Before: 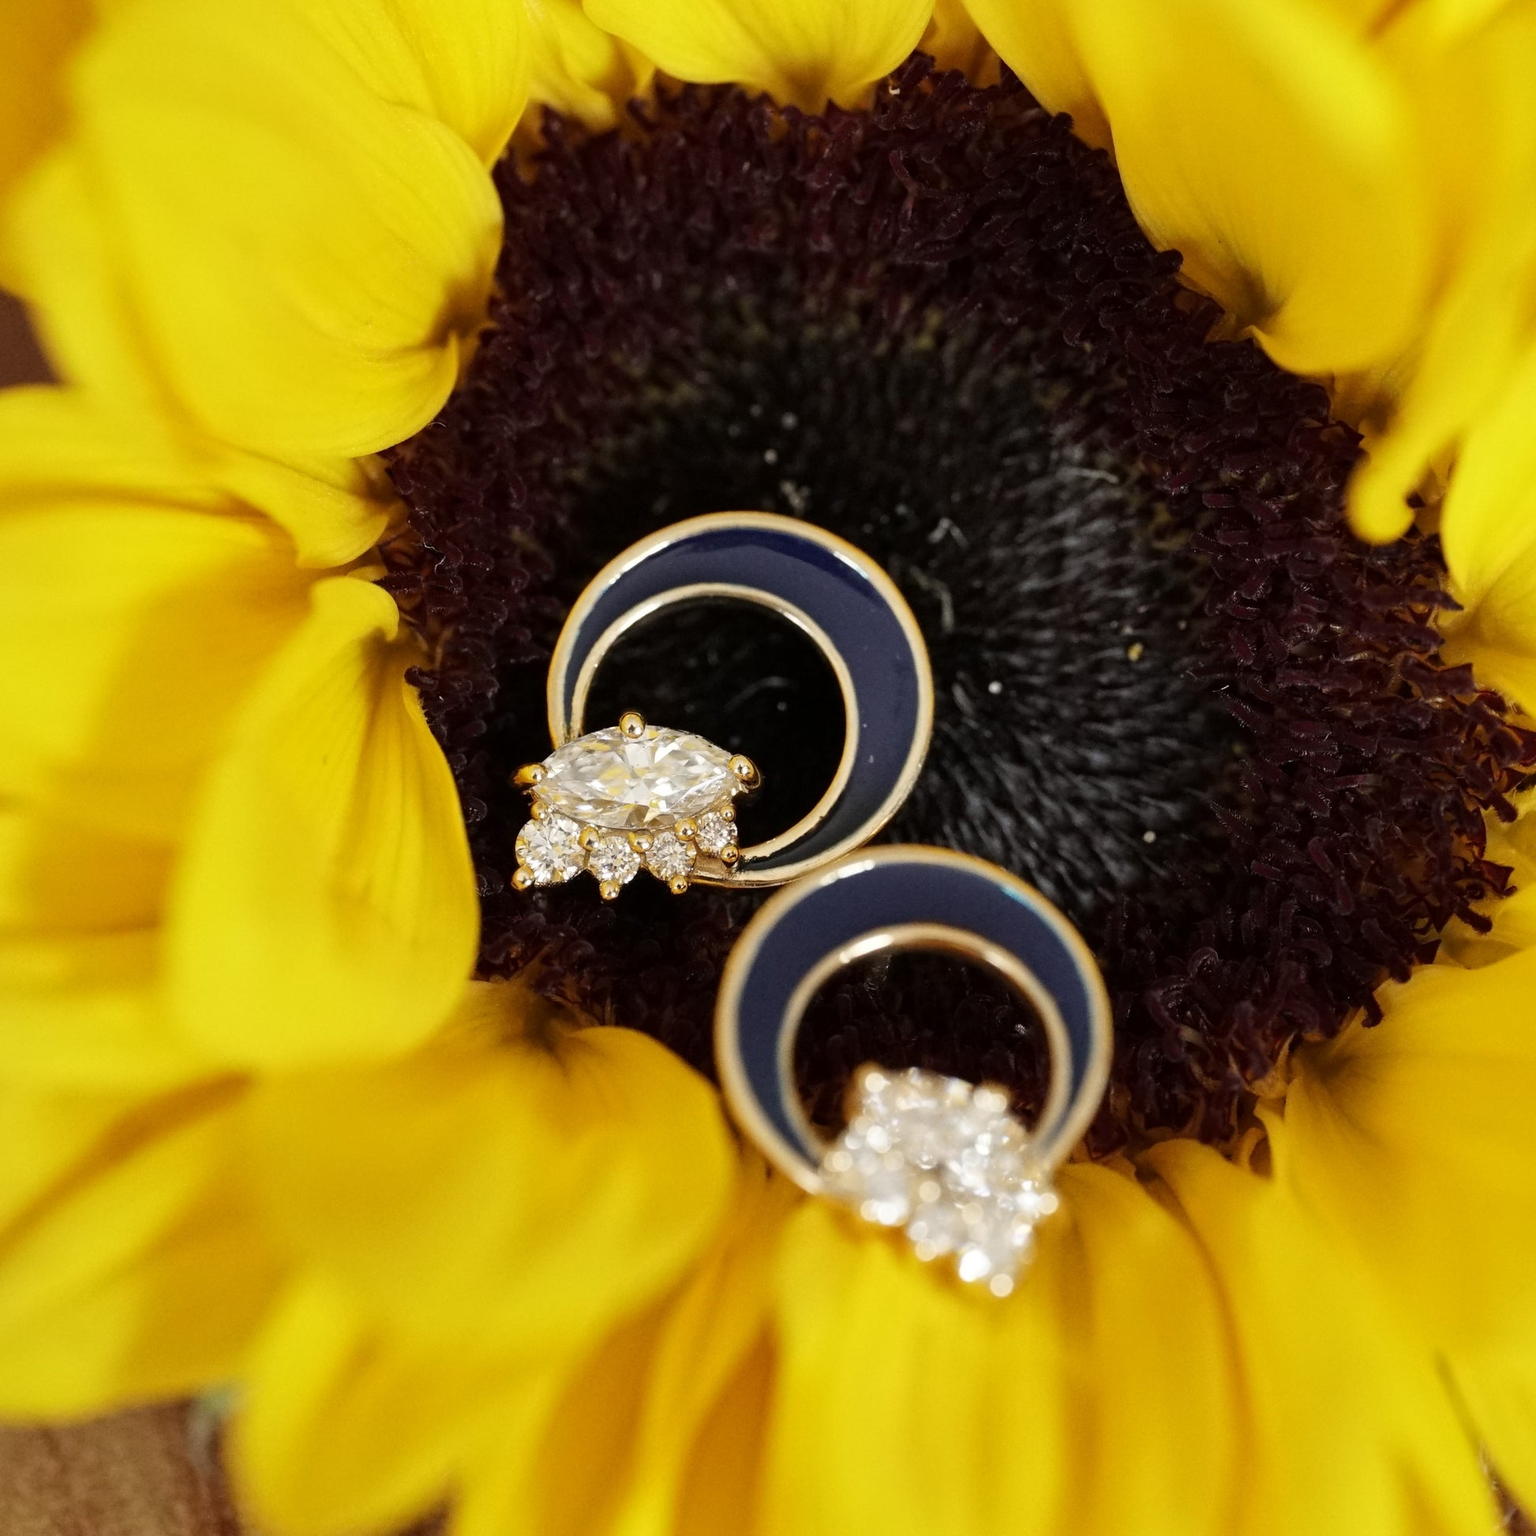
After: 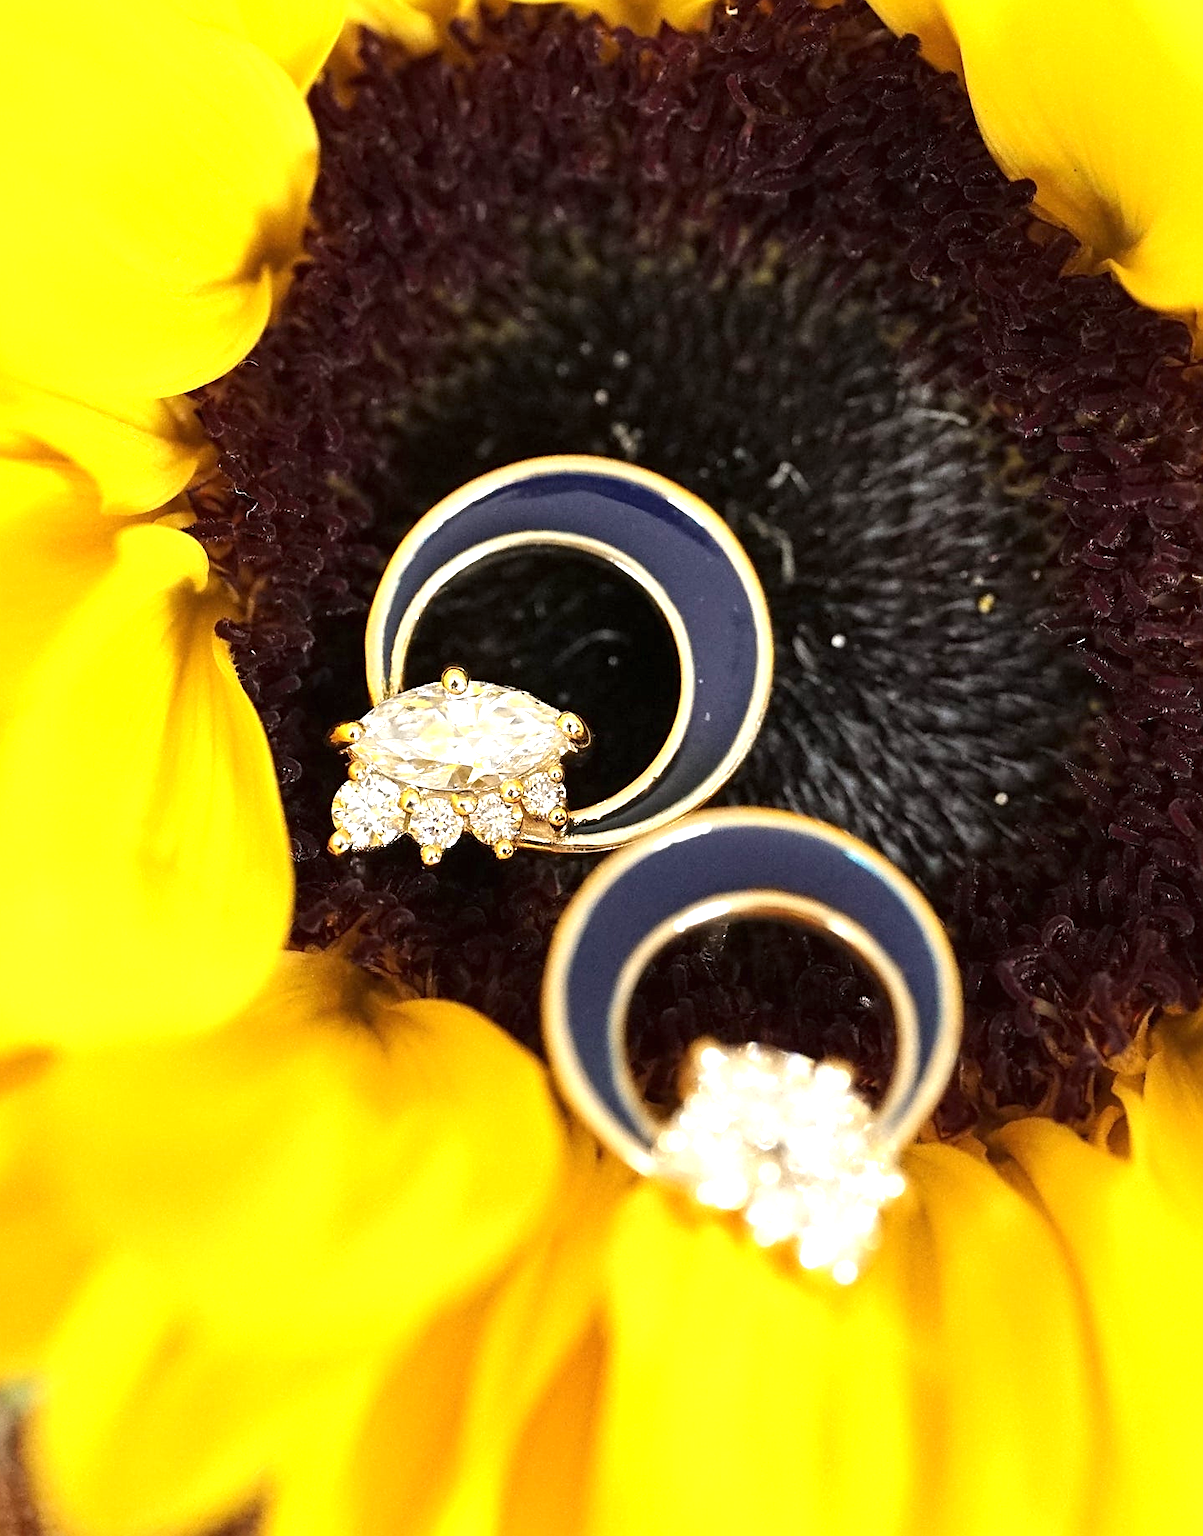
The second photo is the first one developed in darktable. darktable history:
exposure: black level correction 0, exposure 1 EV, compensate exposure bias true, compensate highlight preservation false
crop and rotate: left 13.15%, top 5.251%, right 12.609%
sharpen: on, module defaults
